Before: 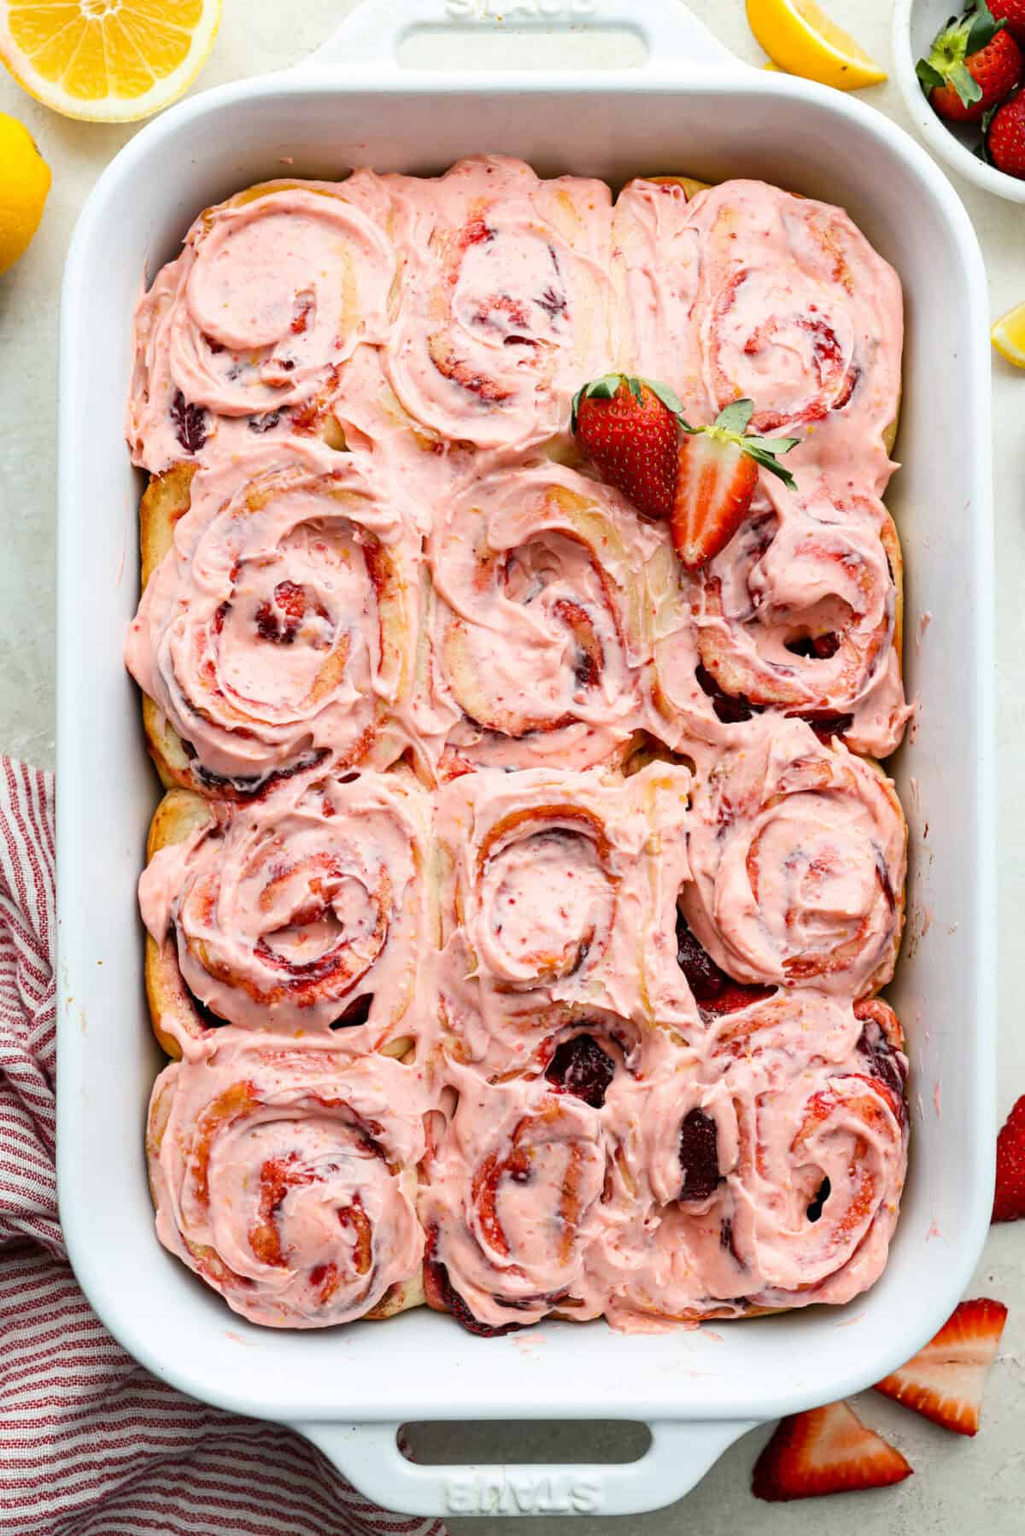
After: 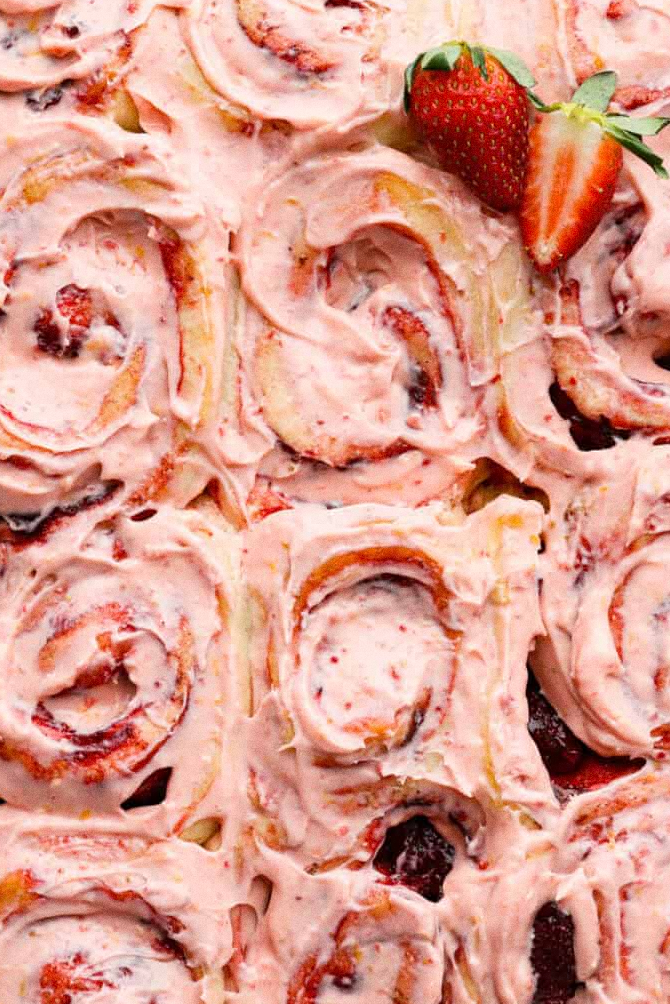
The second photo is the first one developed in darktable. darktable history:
crop and rotate: left 22.13%, top 22.054%, right 22.026%, bottom 22.102%
grain: coarseness 0.09 ISO
